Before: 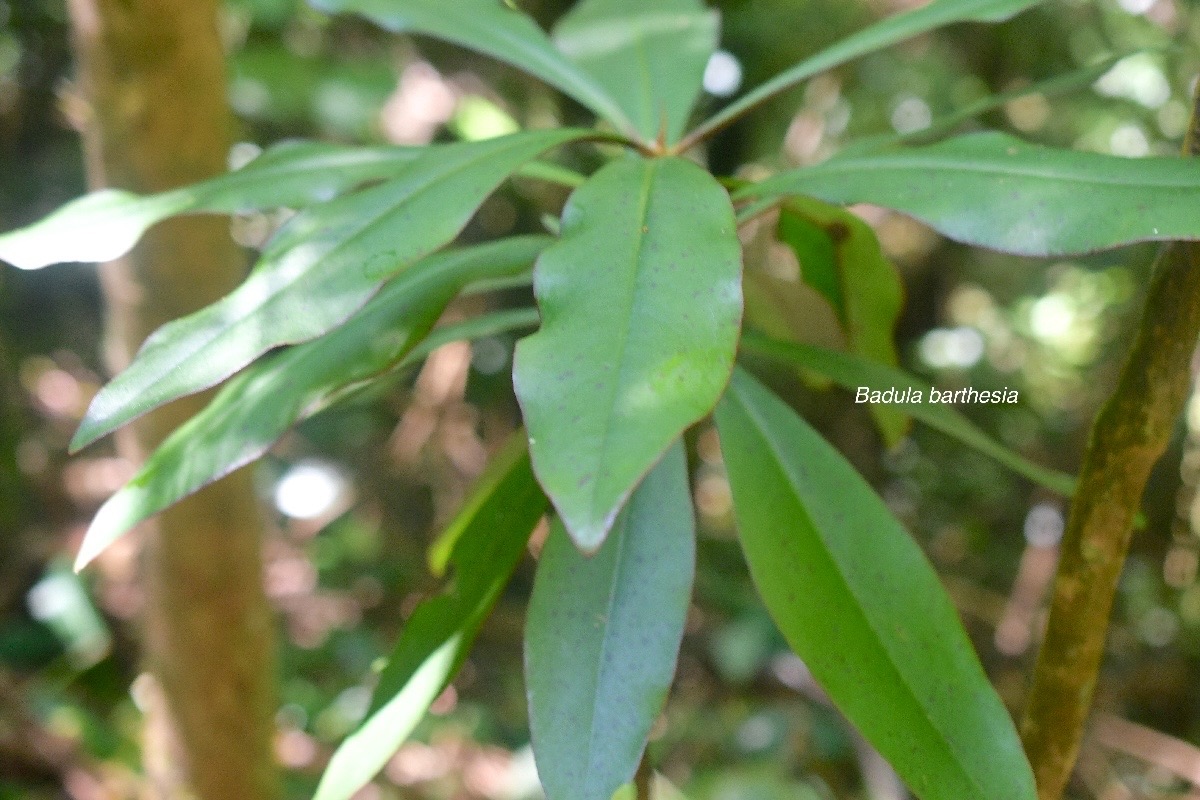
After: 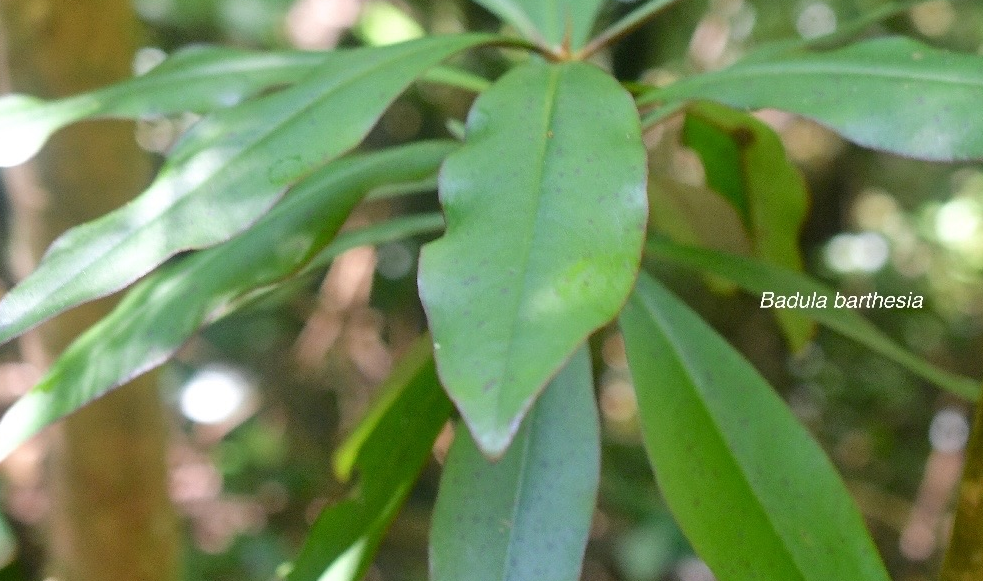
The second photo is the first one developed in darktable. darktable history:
crop: left 7.939%, top 11.899%, right 10.073%, bottom 15.434%
